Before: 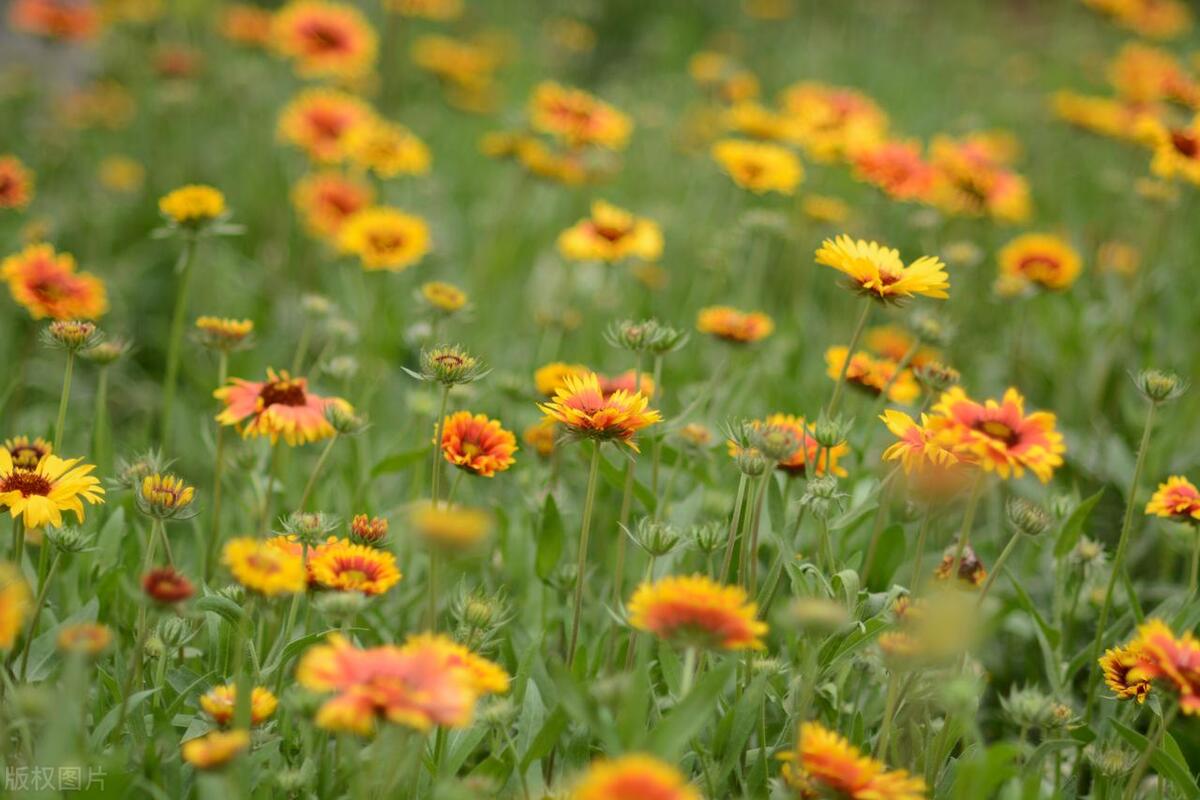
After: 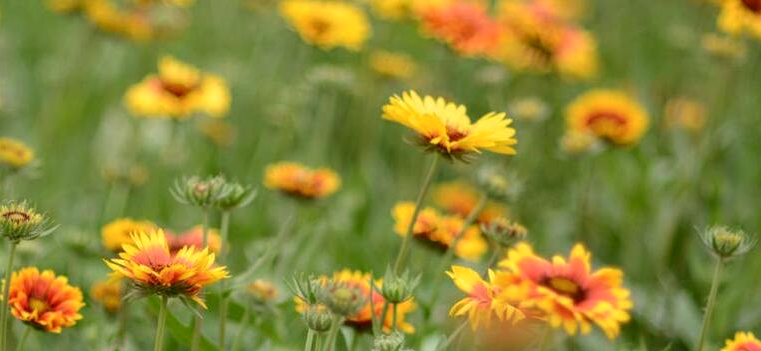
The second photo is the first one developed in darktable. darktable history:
crop: left 36.142%, top 18.065%, right 0.423%, bottom 37.975%
local contrast: on, module defaults
